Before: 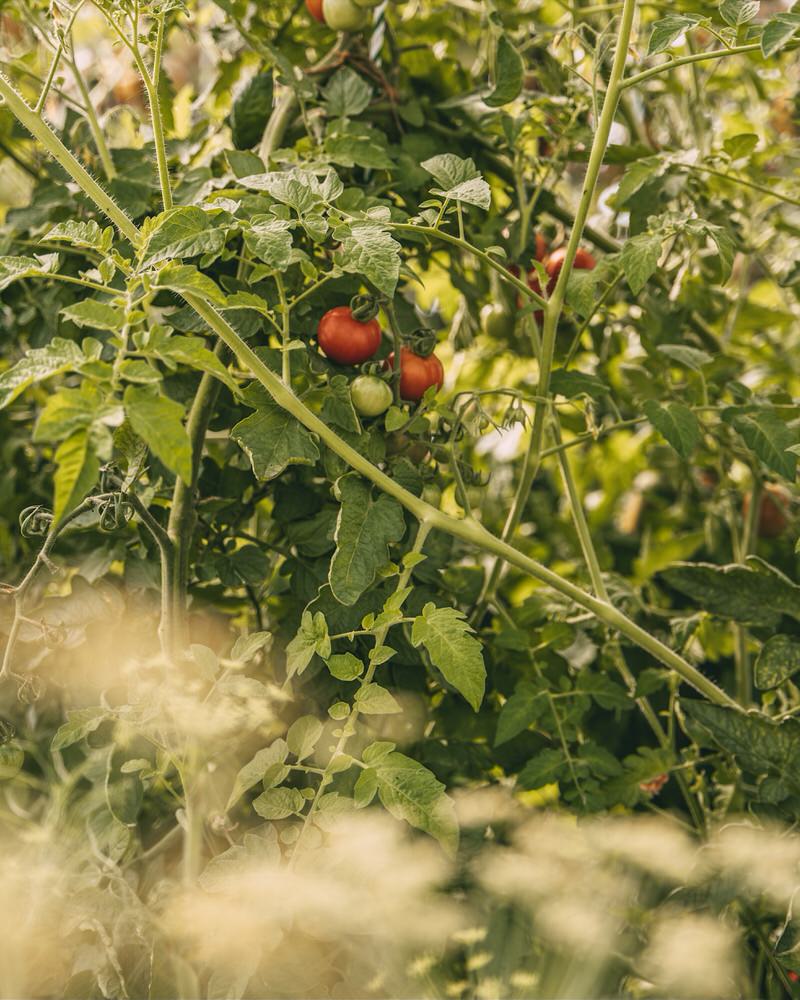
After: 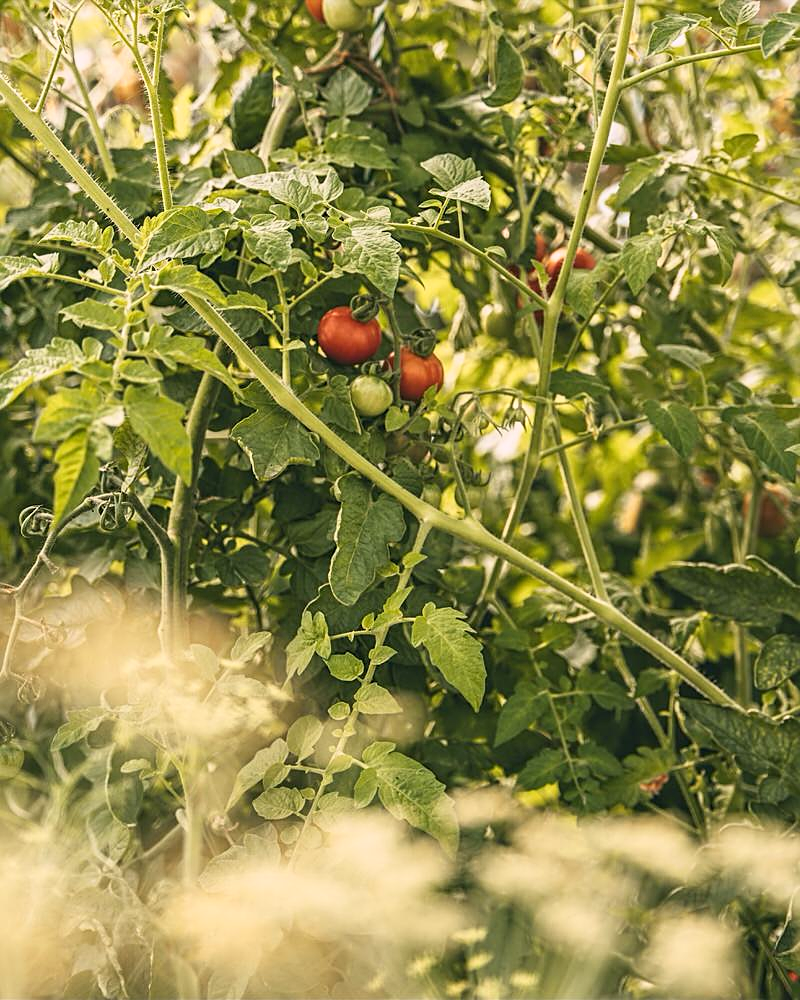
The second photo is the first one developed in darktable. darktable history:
base curve: curves: ch0 [(0, 0) (0.666, 0.806) (1, 1)]
sharpen: on, module defaults
